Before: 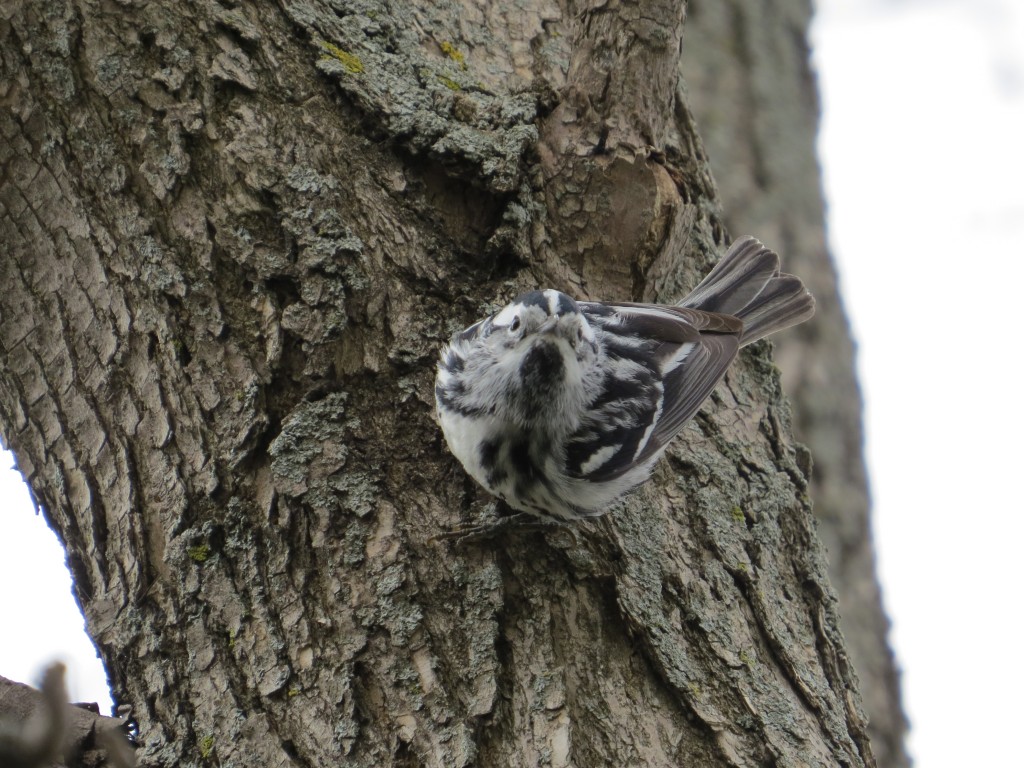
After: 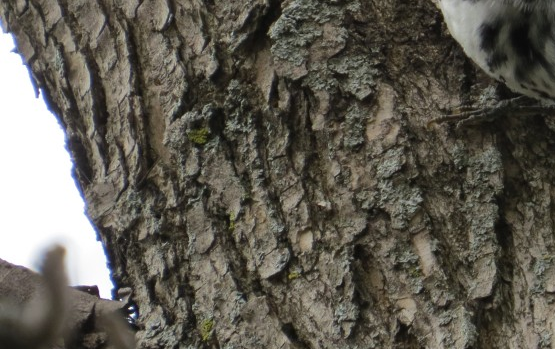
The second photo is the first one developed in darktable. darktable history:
crop and rotate: top 54.395%, right 45.781%, bottom 0.147%
